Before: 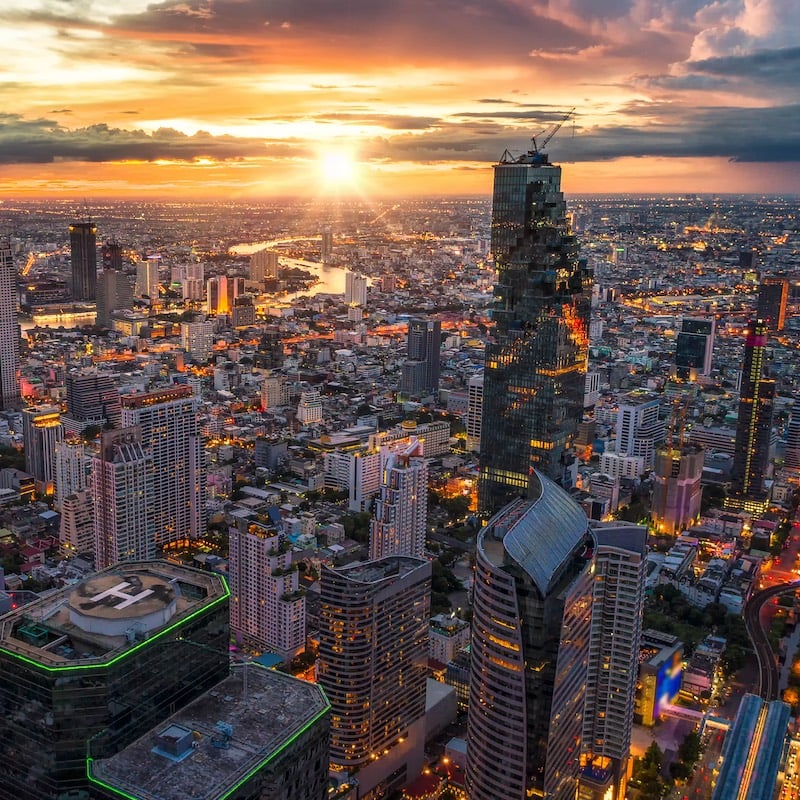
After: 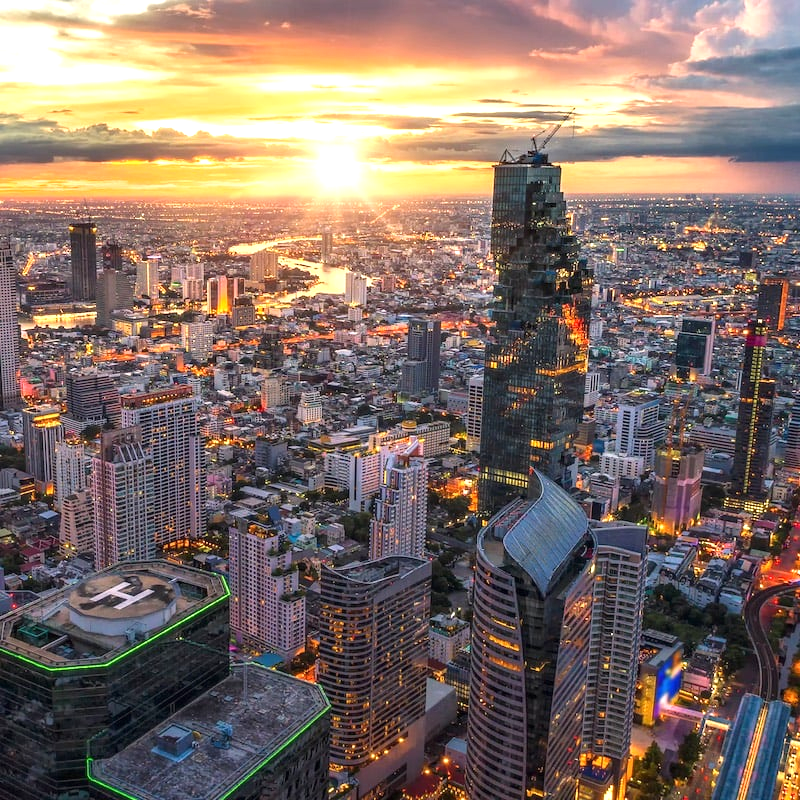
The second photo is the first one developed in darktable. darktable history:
exposure: black level correction 0, exposure 0.694 EV, compensate exposure bias true, compensate highlight preservation false
tone equalizer: on, module defaults
